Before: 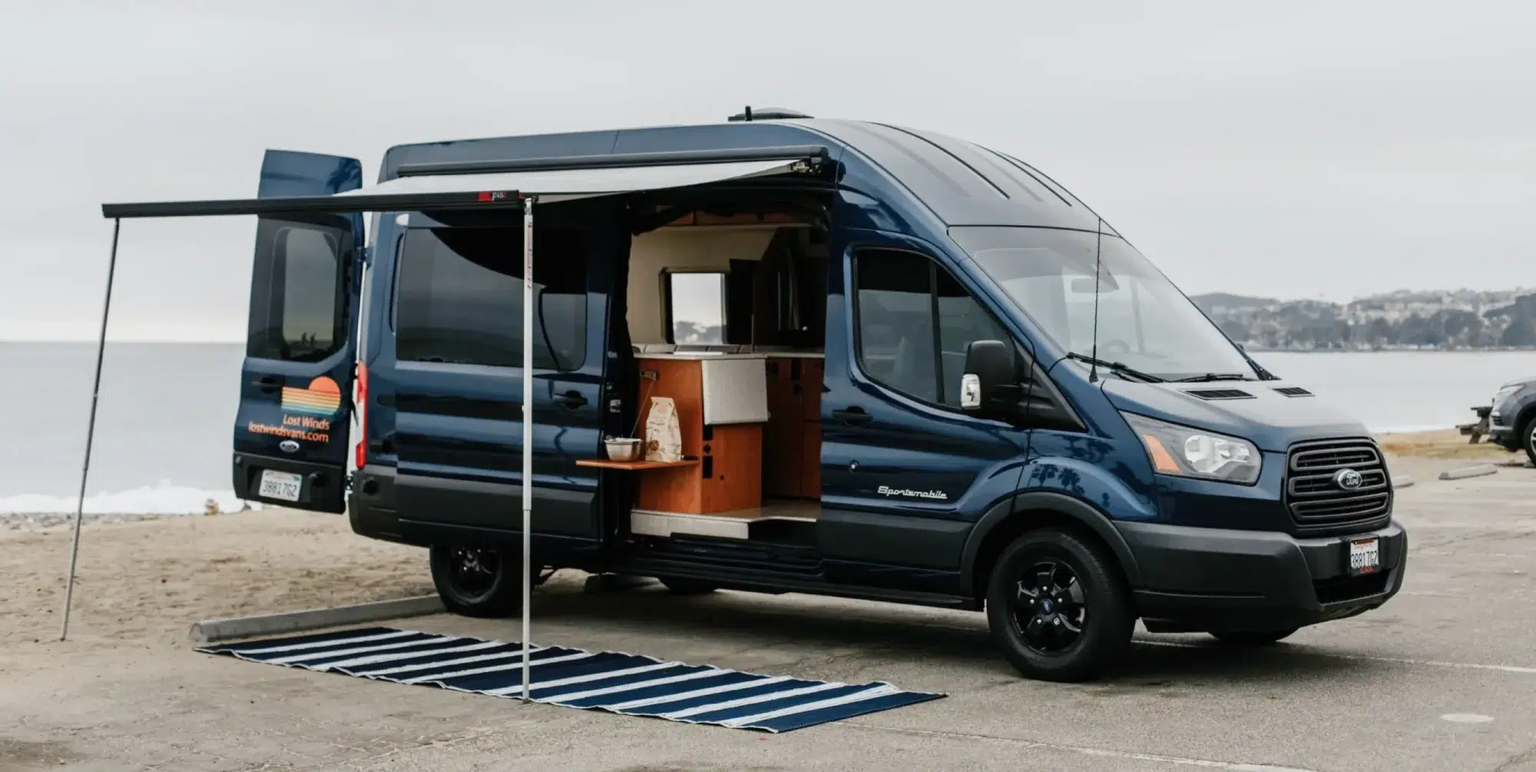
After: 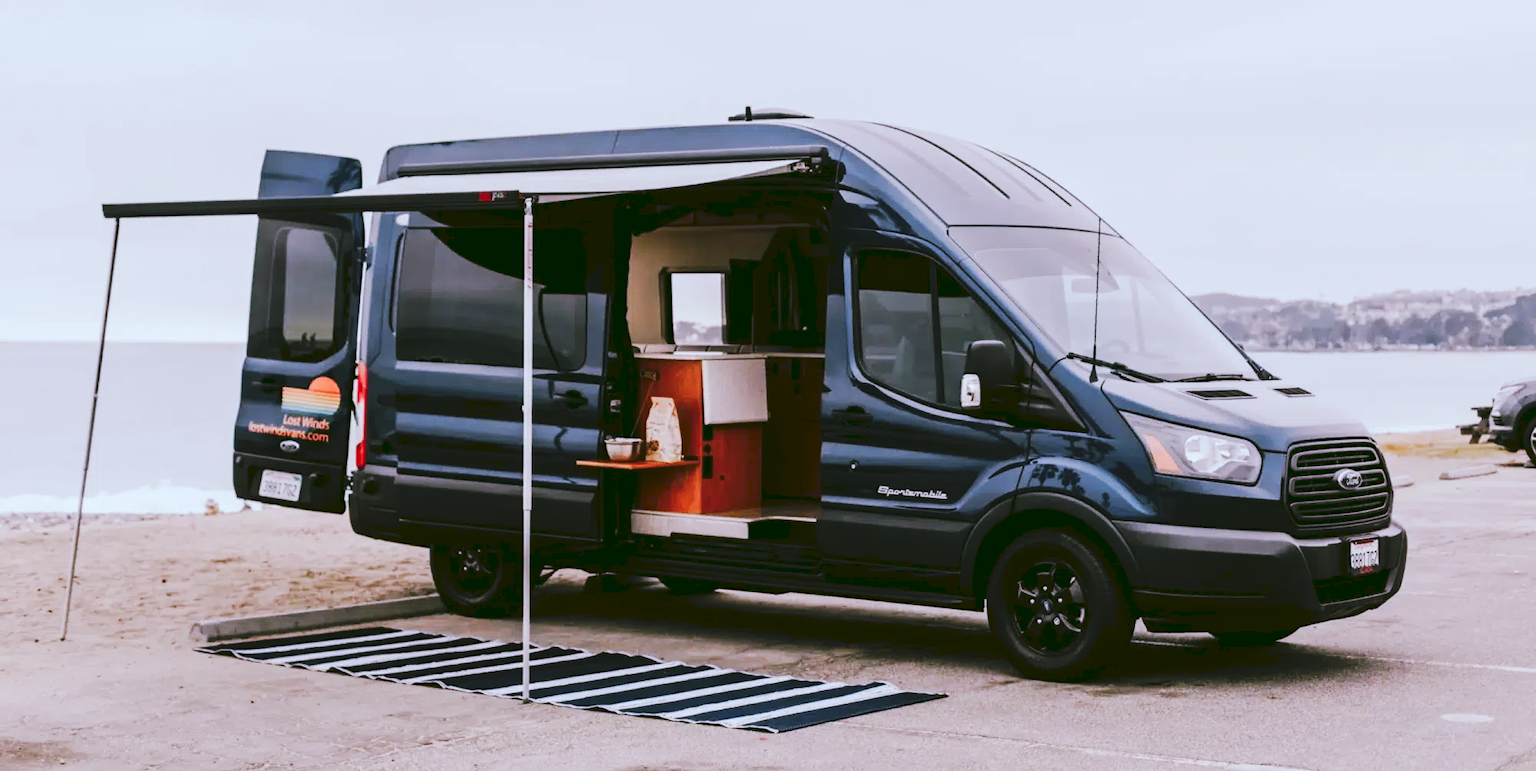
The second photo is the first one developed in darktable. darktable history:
tone curve: curves: ch0 [(0, 0) (0.003, 0.062) (0.011, 0.07) (0.025, 0.083) (0.044, 0.094) (0.069, 0.105) (0.1, 0.117) (0.136, 0.136) (0.177, 0.164) (0.224, 0.201) (0.277, 0.256) (0.335, 0.335) (0.399, 0.424) (0.468, 0.529) (0.543, 0.641) (0.623, 0.725) (0.709, 0.787) (0.801, 0.849) (0.898, 0.917) (1, 1)], preserve colors none
color look up table: target L [91.26, 92.22, 86.76, 83.76, 84.01, 72.63, 62.45, 62.84, 51.55, 53.57, 45.81, 33.4, 15.84, 200.43, 89.46, 76.17, 75.2, 55.7, 58.67, 62.24, 55.54, 48.85, 30.57, 31.72, 29.94, 25.39, 22.91, 6.591, 82.42, 84.3, 70.67, 68.17, 68.04, 60.71, 68.11, 57.44, 53.6, 46.26, 38.33, 35.61, 36.38, 35.21, 11.38, 2.757, 86.61, 57.66, 56.44, 37.69, 4.498], target a [-31.51, -12.47, -13.81, -56.26, -27.48, -23.98, -45.56, -35.33, -14.91, -2.971, -13.35, -27.7, -23.13, 0, 2.741, 32.63, 7.742, 57.6, 34.1, 34.29, 27.43, 66.01, 43.32, 11.43, 6.856, 34.37, 39.89, 18.12, 7.534, 25.28, 8.753, 33.37, 32.76, 62.81, 61.92, 80.16, 14.22, 7.881, 48.07, 46.93, 35.1, 52.01, 21.6, 0.294, -22.66, -19.92, 2.556, -8.204, -10.34], target b [80.6, 63.43, 8.134, 15.05, -12.27, 45.63, 52.28, 19.84, 42.53, 26.04, 0.461, 38.61, 26.37, 0, -8.428, -10.89, 71.34, 21.13, -1.99, 24.82, 50.26, 51.04, 36.49, 49.87, 14.66, 42.56, 12.15, 10.43, -24.7, -23.85, -13.2, -48.7, -35.58, -25.96, -50.03, -43.07, -22.73, -69.51, 3.59, -17.8, -88.9, -66.03, -42.43, -17.49, -18.66, -42.55, -44.09, -21.99, 6.815], num patches 49
